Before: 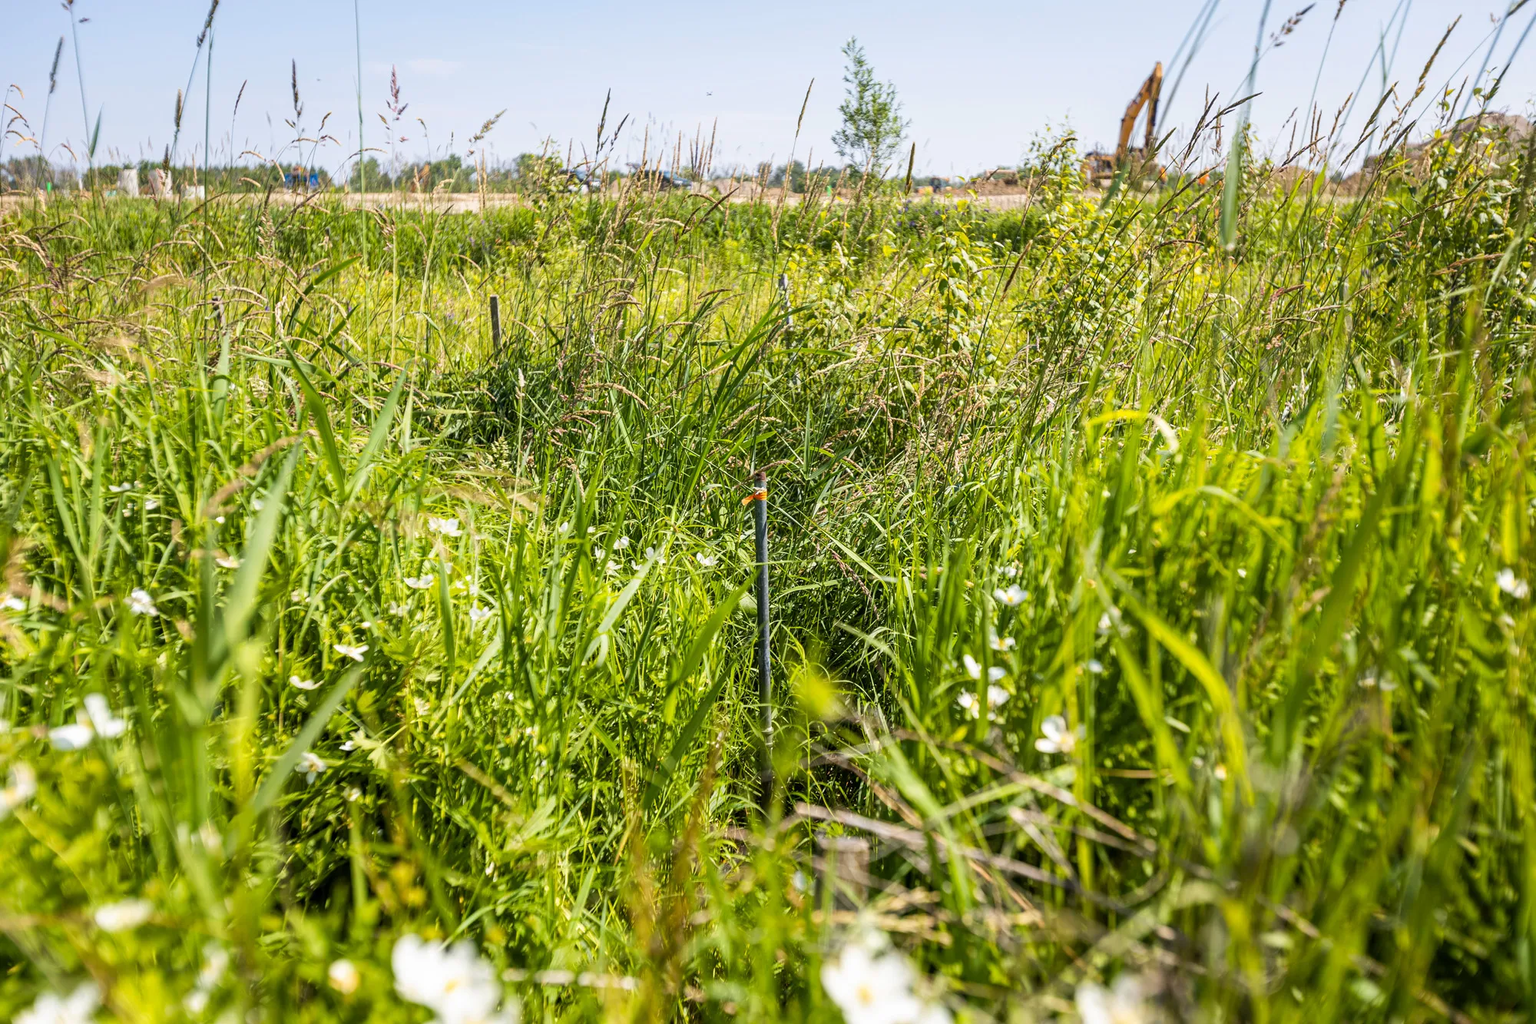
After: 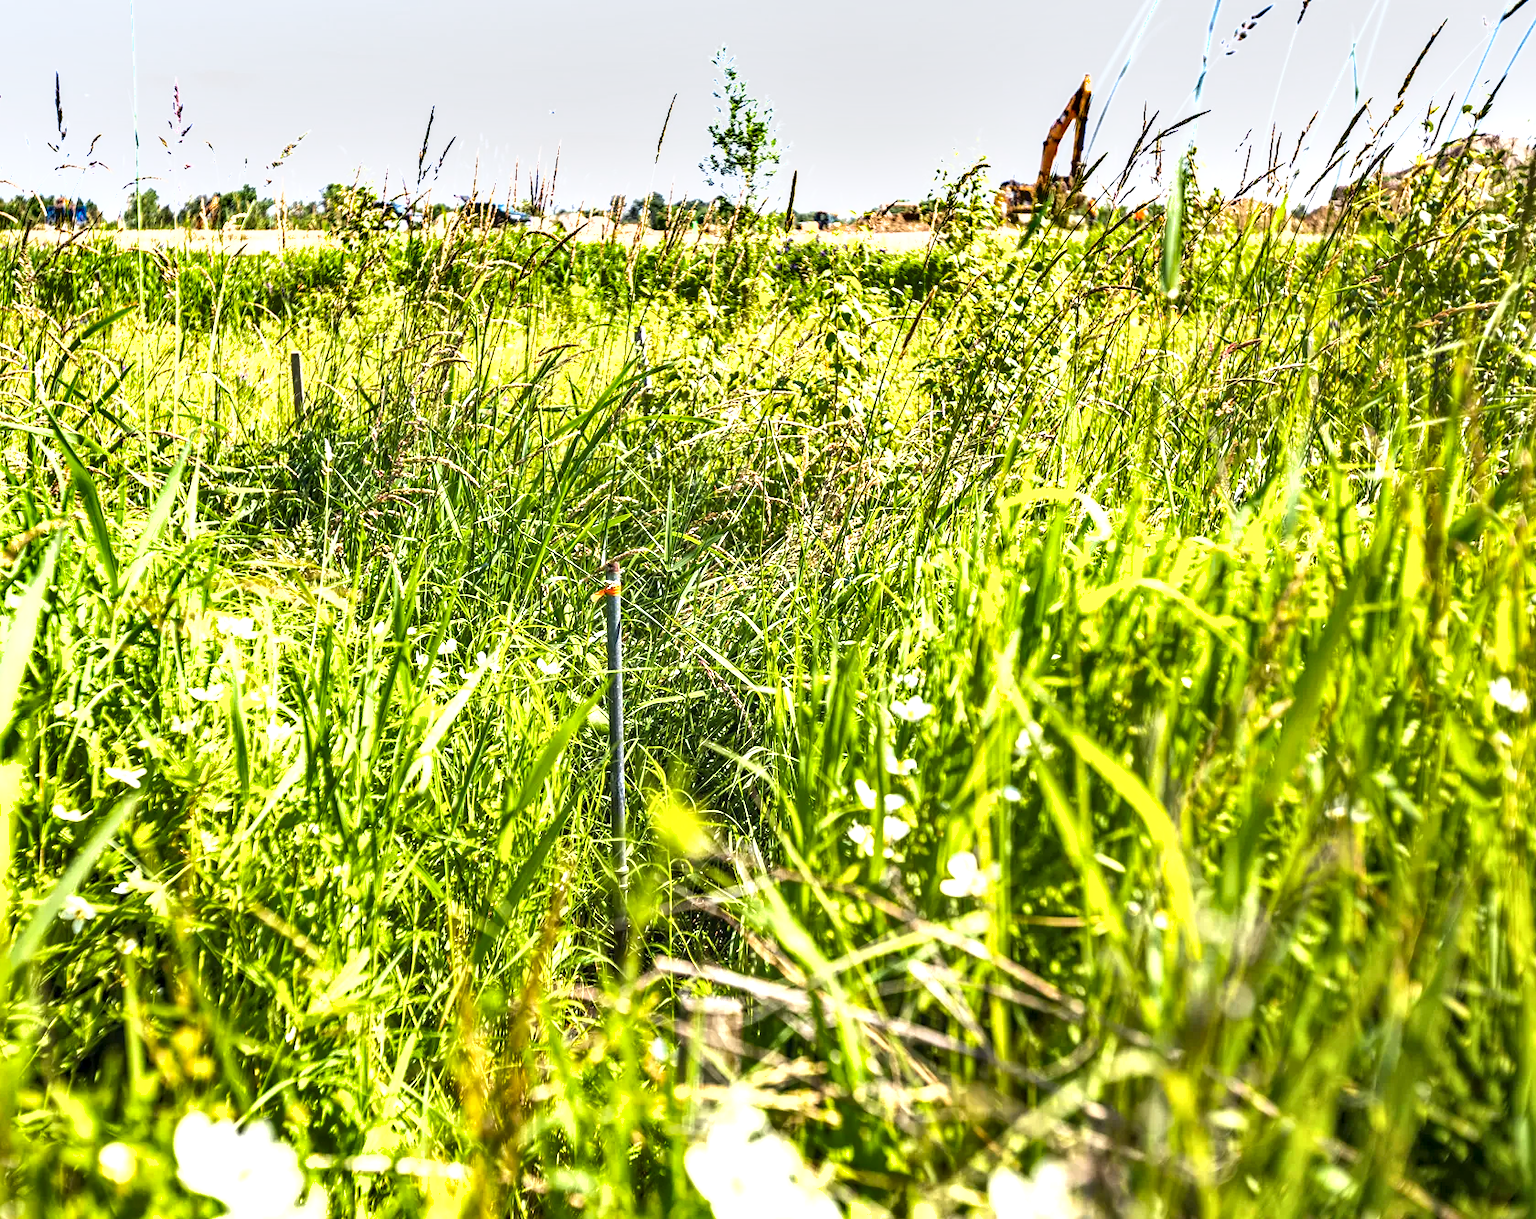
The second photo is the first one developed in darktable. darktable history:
crop: left 16.022%
exposure: black level correction 0, exposure 1.104 EV, compensate highlight preservation false
shadows and highlights: white point adjustment 0.877, highlights color adjustment 49.61%, soften with gaussian
local contrast: on, module defaults
sharpen: radius 5.318, amount 0.309, threshold 26.734
